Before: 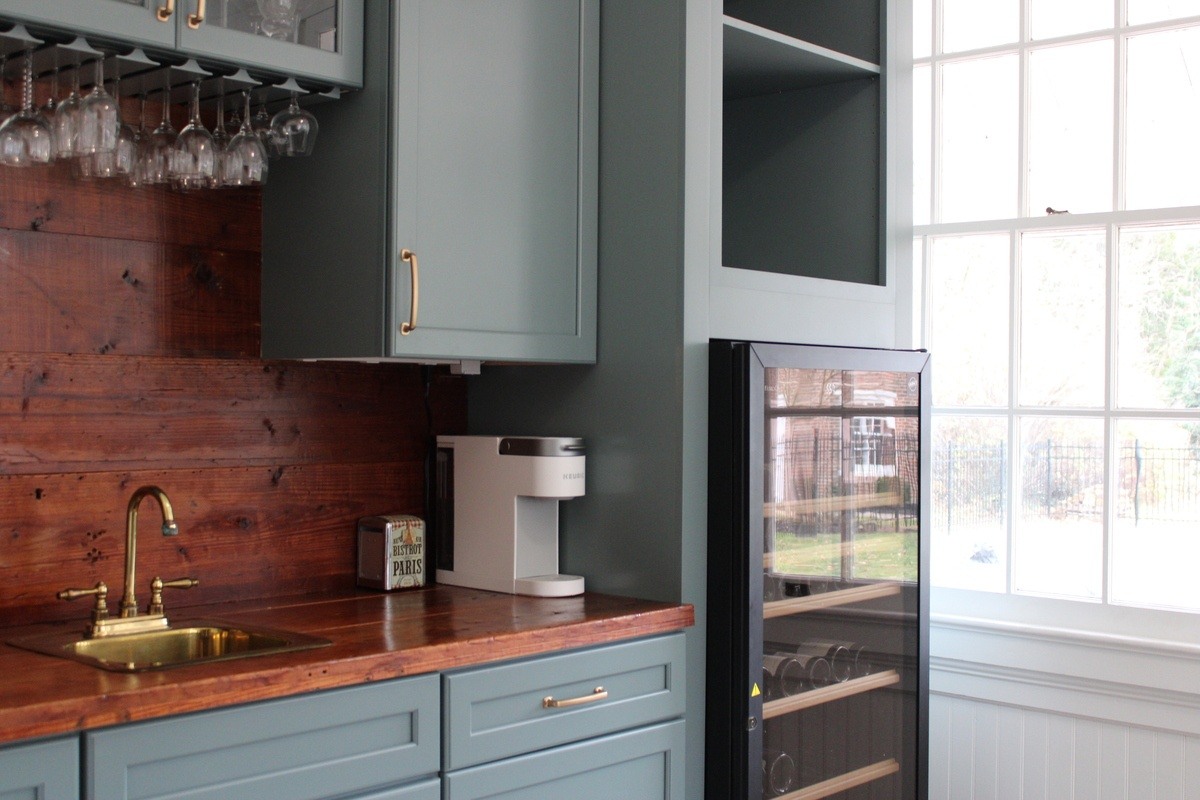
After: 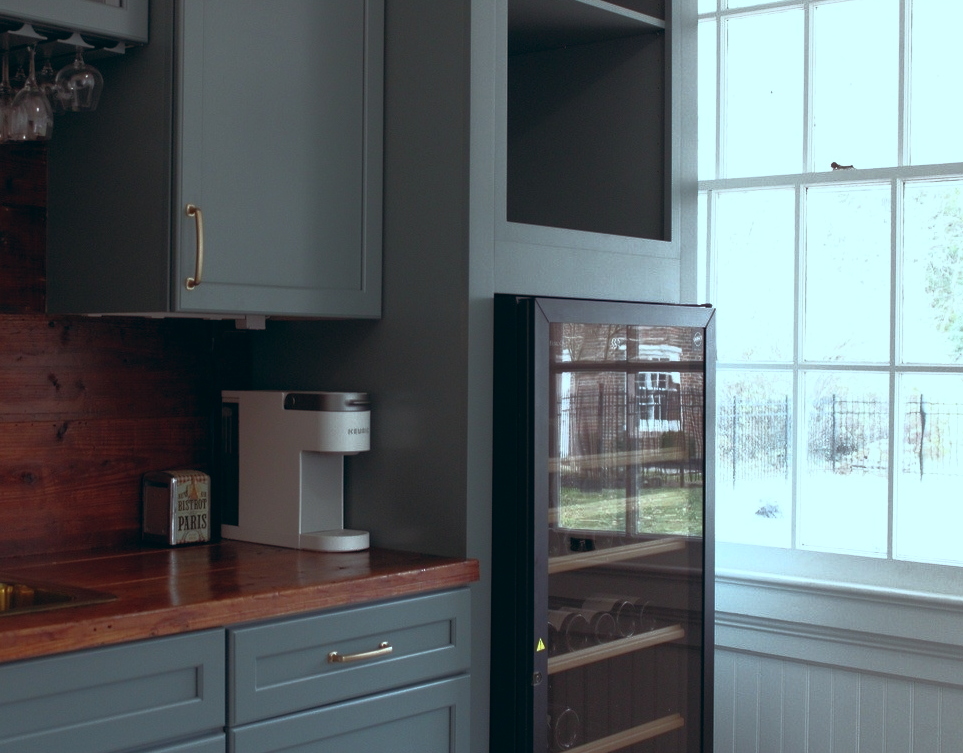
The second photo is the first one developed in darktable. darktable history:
base curve: curves: ch0 [(0, 0) (0.564, 0.291) (0.802, 0.731) (1, 1)]
color balance: lift [1.003, 0.993, 1.001, 1.007], gamma [1.018, 1.072, 0.959, 0.928], gain [0.974, 0.873, 1.031, 1.127]
crop and rotate: left 17.959%, top 5.771%, right 1.742%
